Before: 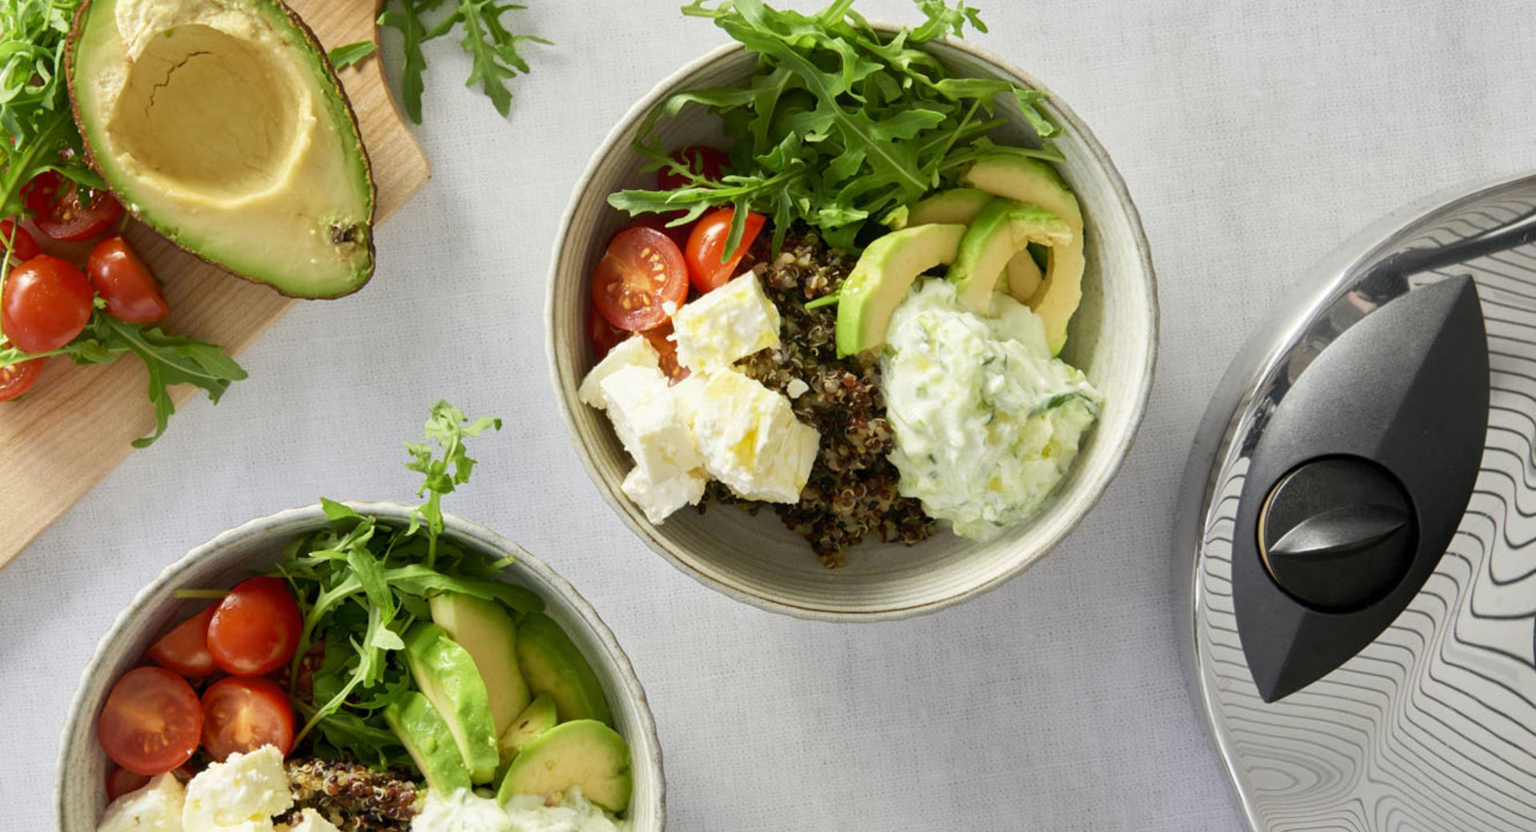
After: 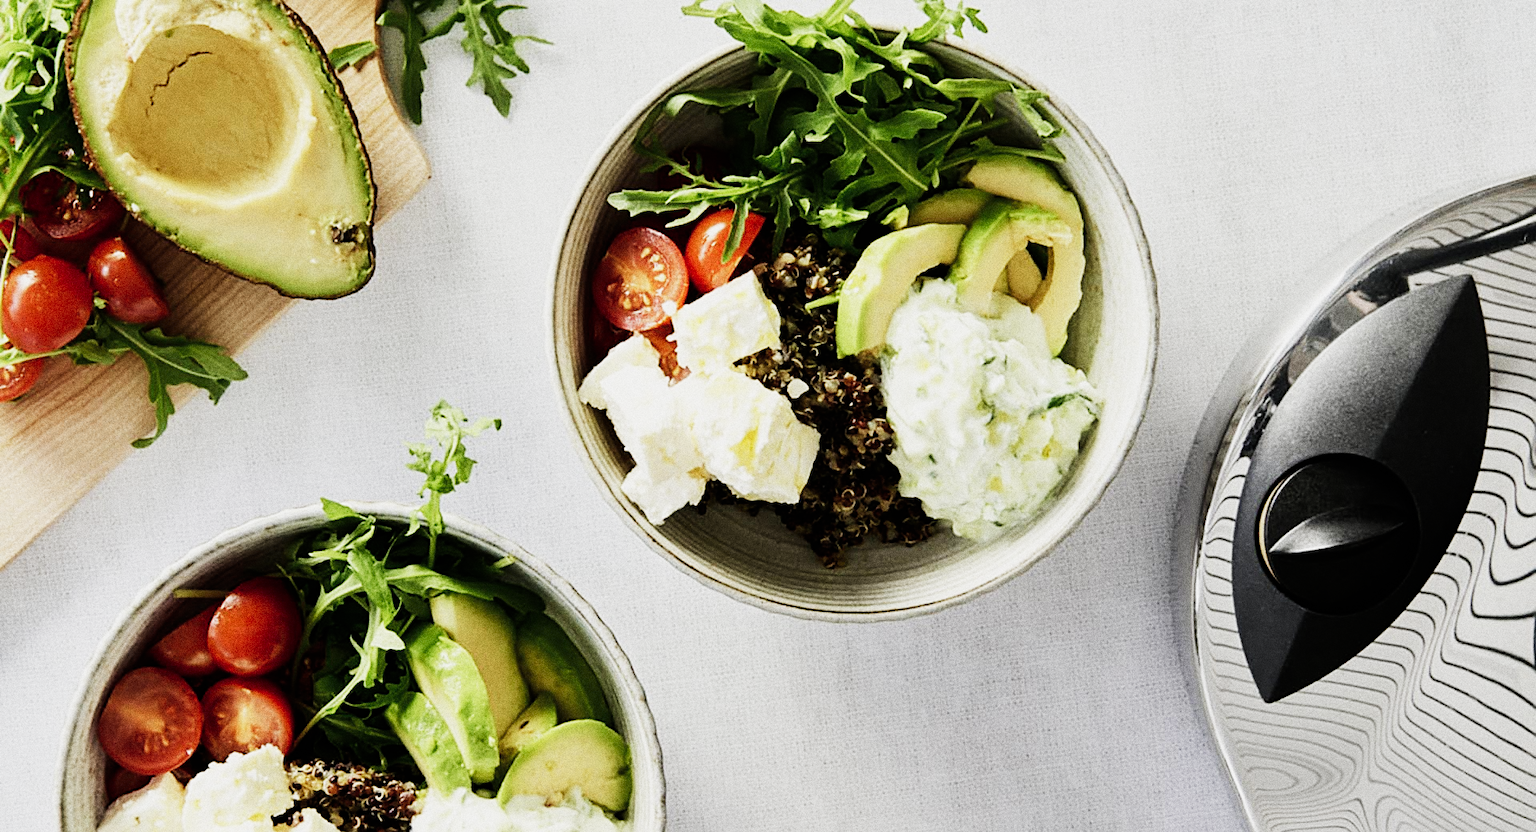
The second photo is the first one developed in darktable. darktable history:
sharpen: on, module defaults
grain: coarseness 0.09 ISO, strength 40%
sigmoid: contrast 2, skew -0.2, preserve hue 0%, red attenuation 0.1, red rotation 0.035, green attenuation 0.1, green rotation -0.017, blue attenuation 0.15, blue rotation -0.052, base primaries Rec2020
contrast brightness saturation: saturation -0.17
tone equalizer: -8 EV -0.417 EV, -7 EV -0.389 EV, -6 EV -0.333 EV, -5 EV -0.222 EV, -3 EV 0.222 EV, -2 EV 0.333 EV, -1 EV 0.389 EV, +0 EV 0.417 EV, edges refinement/feathering 500, mask exposure compensation -1.25 EV, preserve details no
